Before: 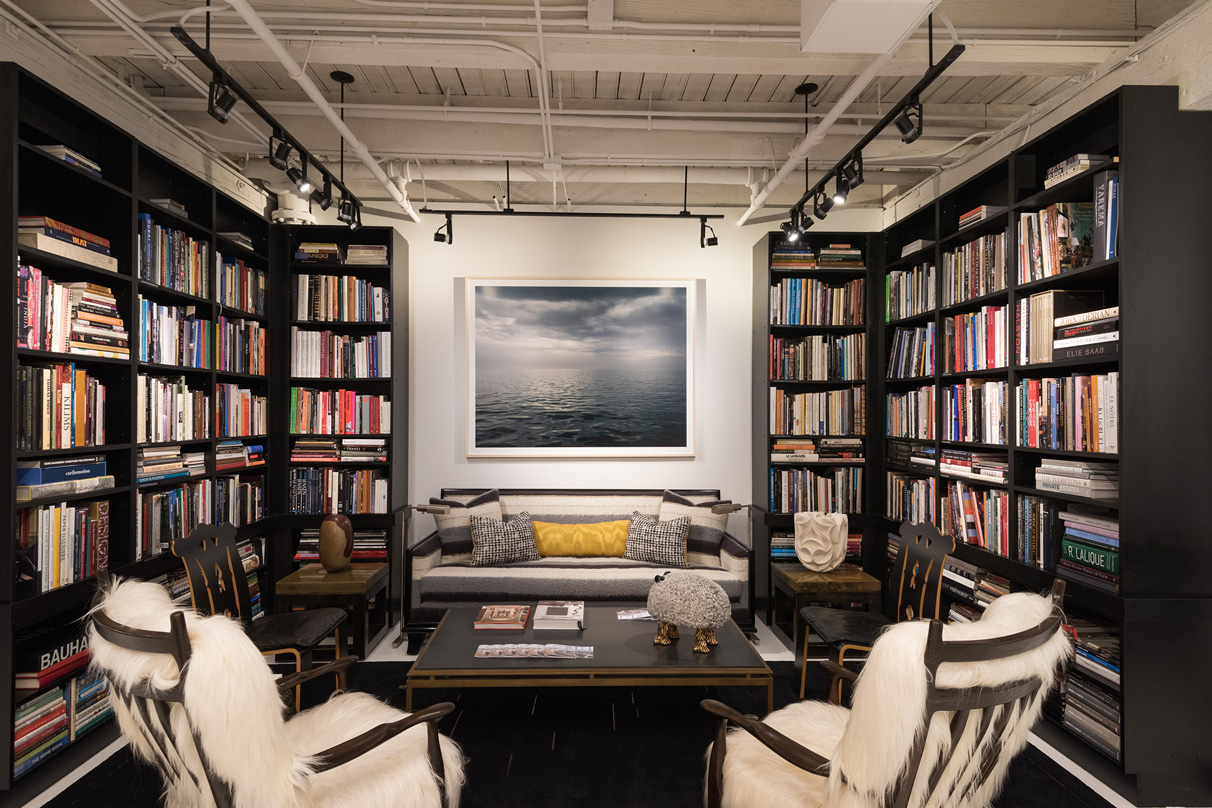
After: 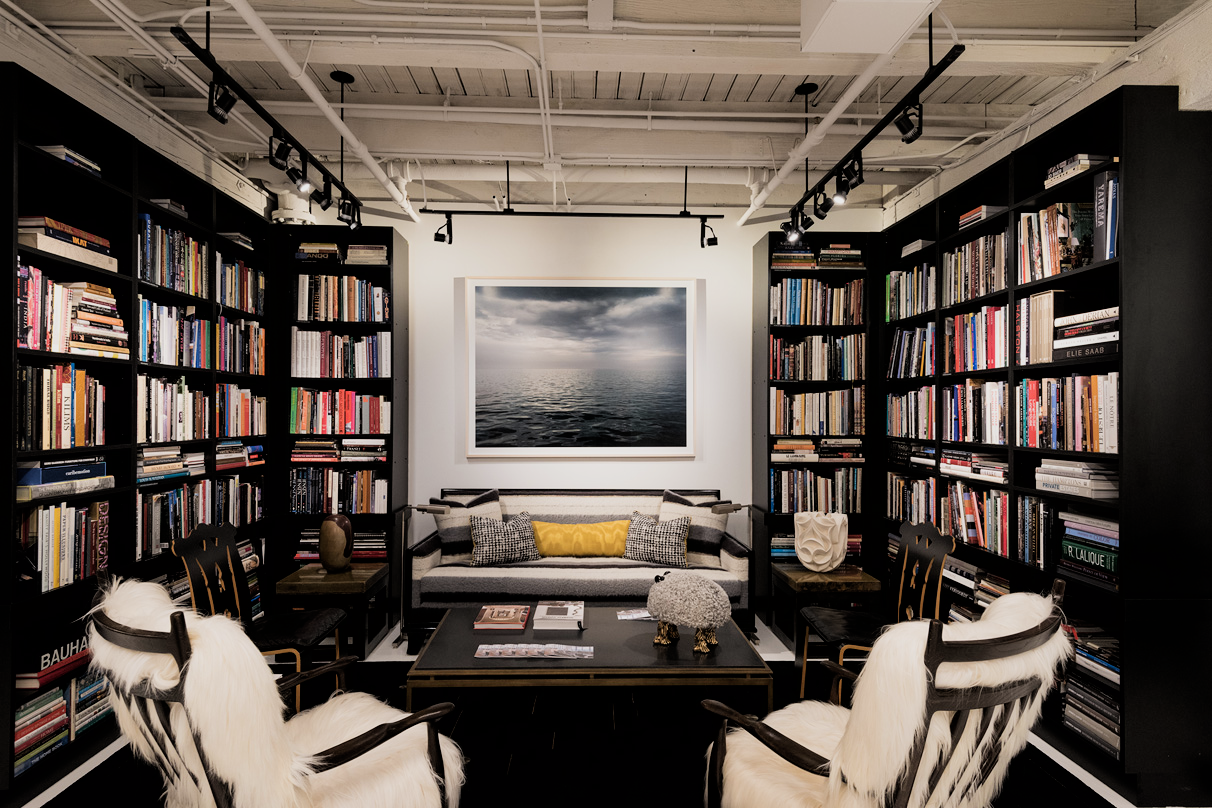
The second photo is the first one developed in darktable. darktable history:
tone equalizer: on, module defaults
filmic rgb: black relative exposure -5 EV, white relative exposure 3.5 EV, hardness 3.19, contrast 1.2, highlights saturation mix -30%
